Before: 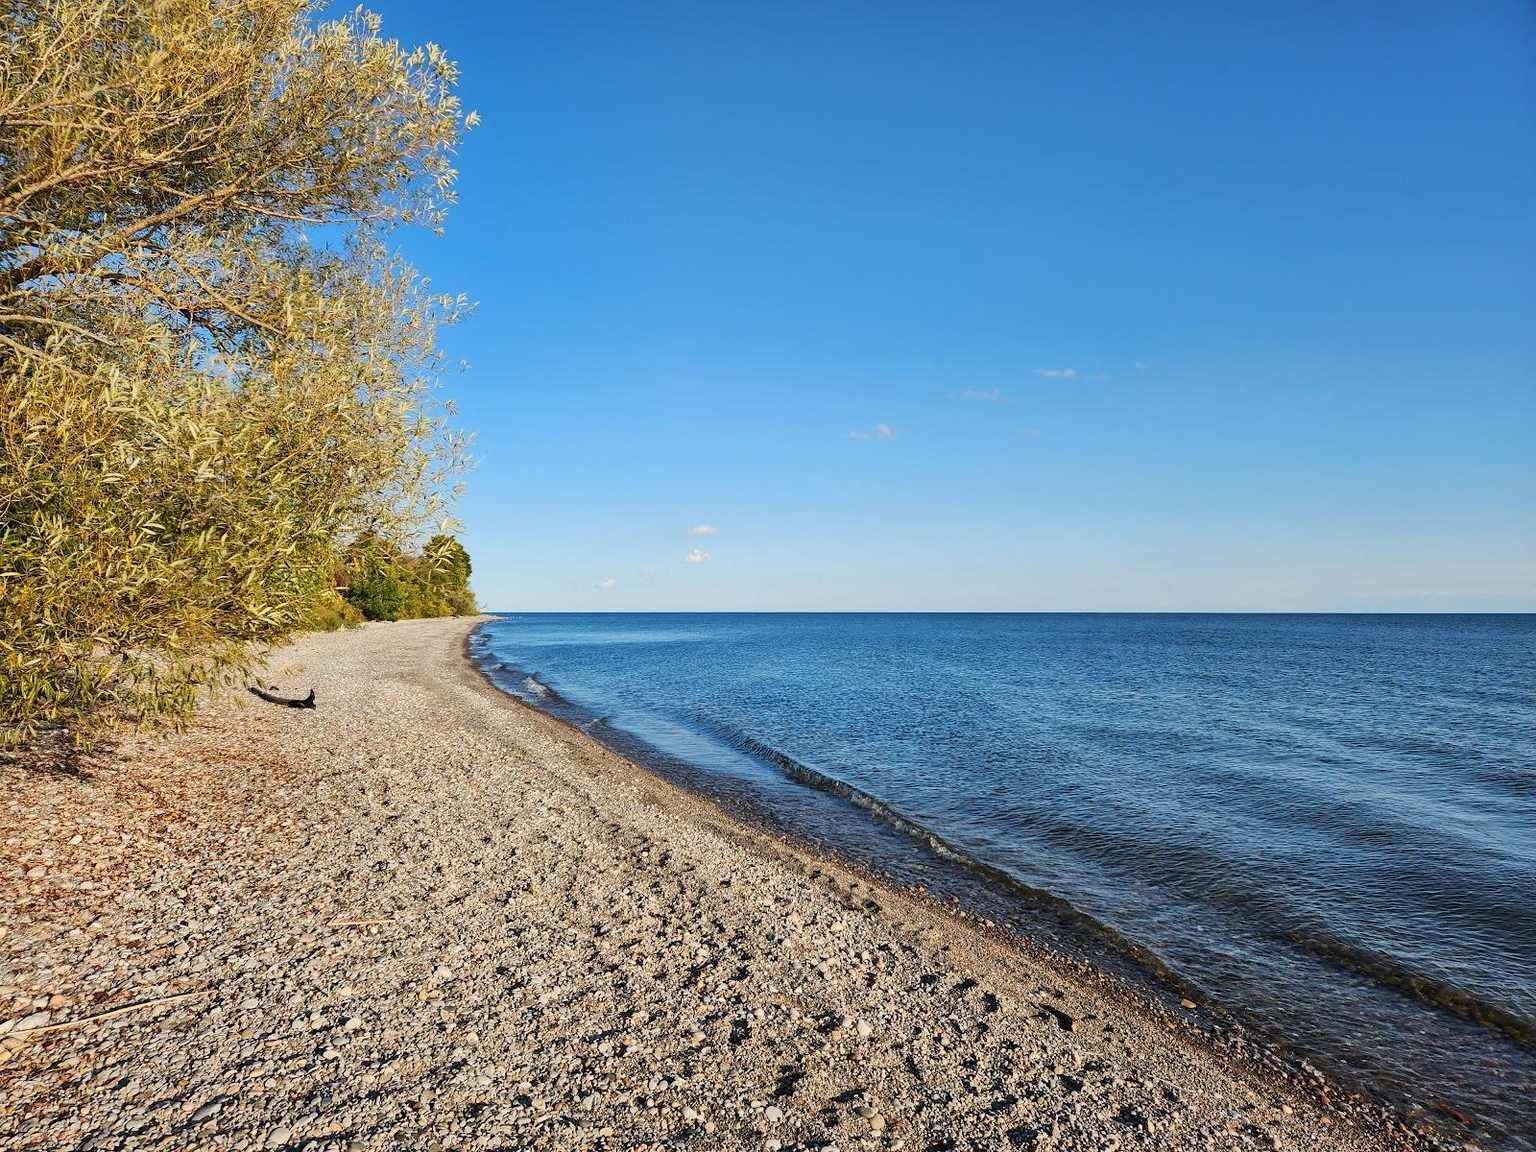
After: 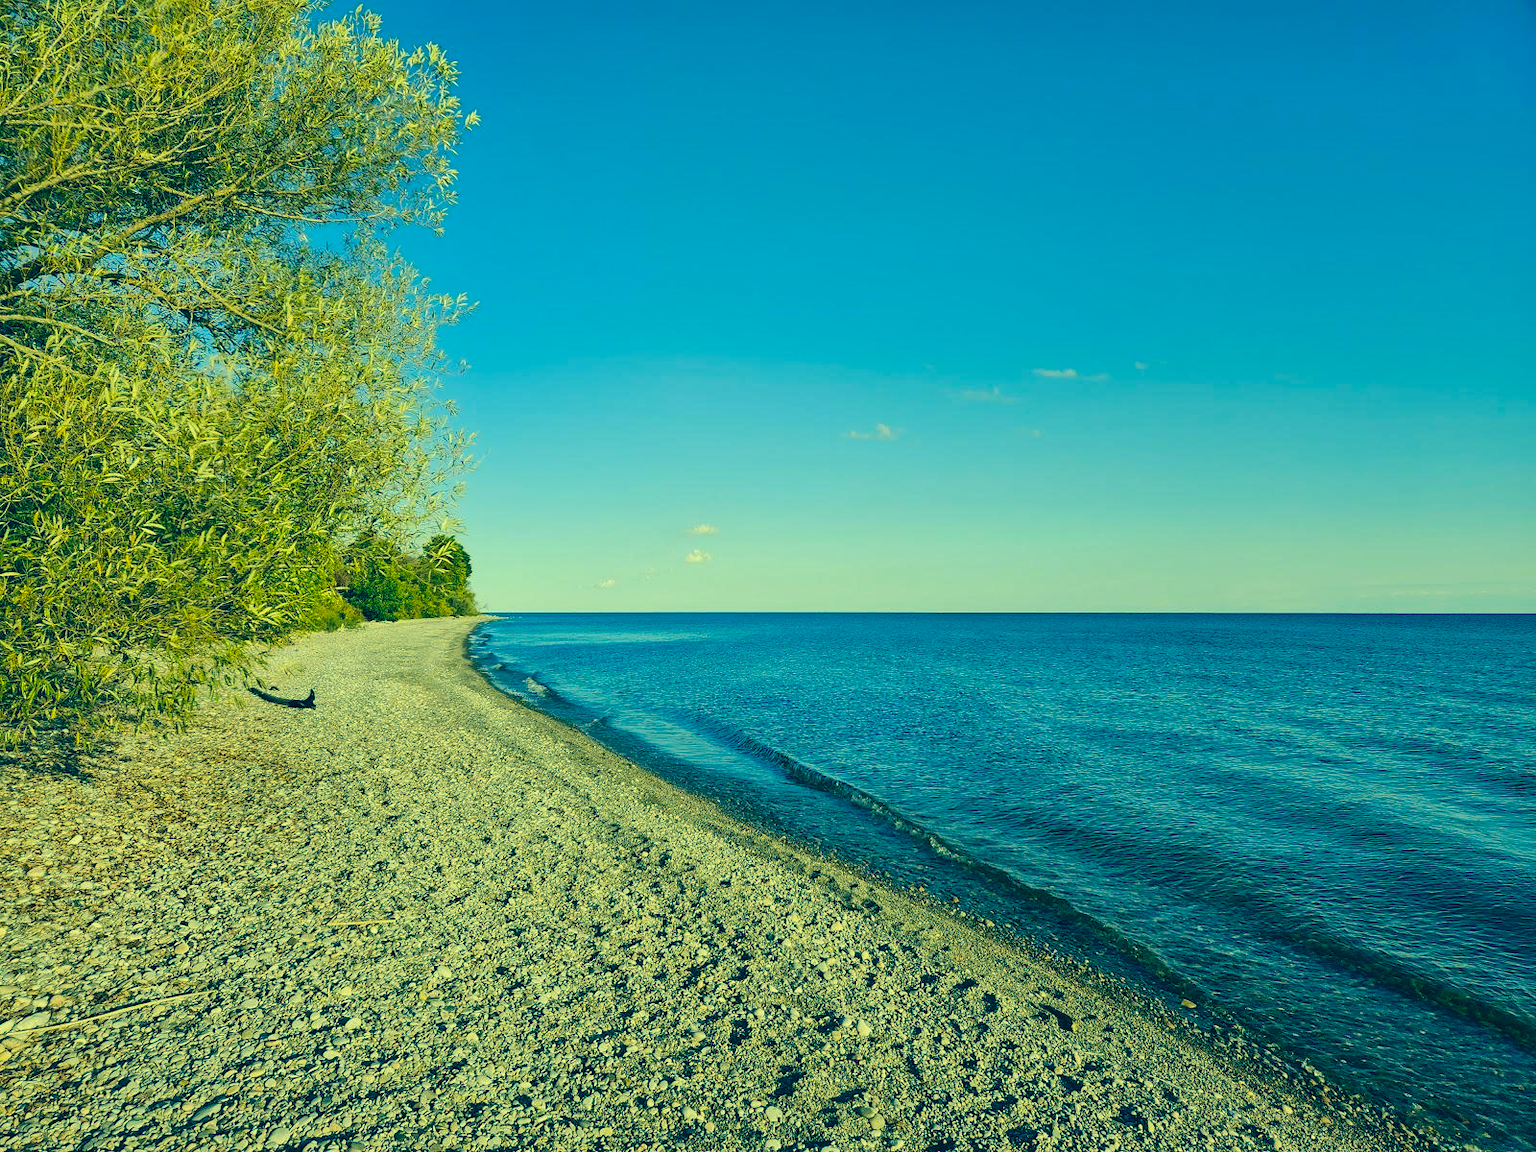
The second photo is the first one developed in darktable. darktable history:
color correction: highlights a* -15.57, highlights b* 39.59, shadows a* -39.55, shadows b* -25.67
